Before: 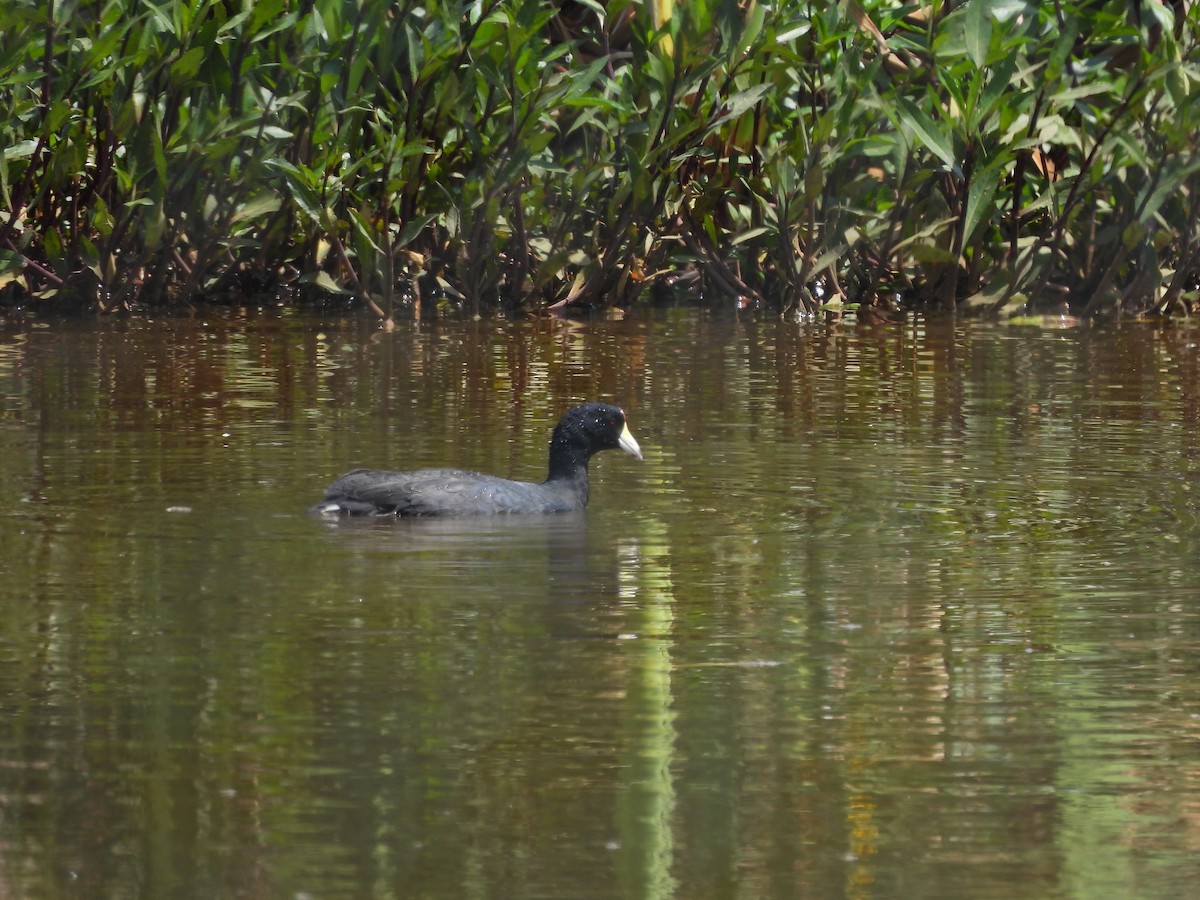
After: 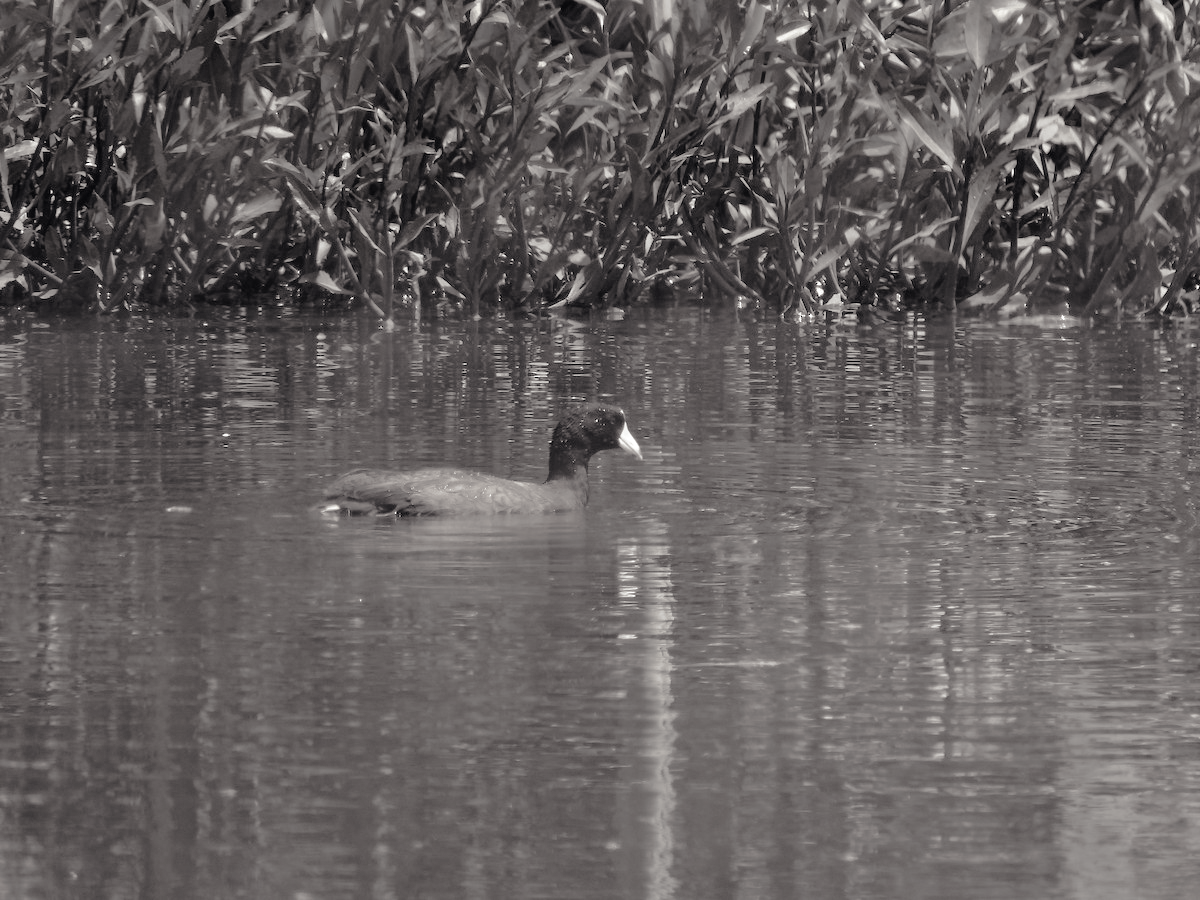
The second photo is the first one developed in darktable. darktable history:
tone curve: curves: ch0 [(0, 0) (0.003, 0.007) (0.011, 0.011) (0.025, 0.021) (0.044, 0.04) (0.069, 0.07) (0.1, 0.129) (0.136, 0.187) (0.177, 0.254) (0.224, 0.325) (0.277, 0.398) (0.335, 0.461) (0.399, 0.513) (0.468, 0.571) (0.543, 0.624) (0.623, 0.69) (0.709, 0.777) (0.801, 0.86) (0.898, 0.953) (1, 1)], preserve colors none
color look up table: target L [83.12, 88.47, 100.33, 82.76, 75.52, 61.6, 68.22, 44.65, 38.57, 36.99, 23.39, 12.23, 200.9, 103.21, 80.7, 66.95, 66.22, 46.9, 58.07, 50.12, 64.34, 65.85, 52.72, 37.99, 26.21, 4.686, 100.33, 82.05, 84.55, 89.57, 77.34, 90.24, 88.1, 69.23, 82.43, 50.55, 46.9, 59.5, 65.11, 31.68, 27.92, 40.29, 89.57, 85.35, 70.31, 71.07, 51.1, 81.35, 52.15], target a [0.171, 0.049, -0.516, 0.179, 0.363, 1.255, 0.955, 2.412, 2.106, 2.137, 0.86, 1.015, 0, 0, 0.104, 0.624, 0.808, 2.301, 2.342, 2.274, 0.814, 0.809, 2.797, 2.586, 1.481, 0.276, -0.516, 0.188, 0.222, 0.406, 0.4, 0.429, 0.085, 0.662, 0.312, 2.568, 2.301, 1.482, 0.947, 1.584, 2.035, 1.915, 0.406, 0.345, 0.513, 0.281, 2.291, 0.337, 2.732], target b [2.249, 1.572, 9.898, 2.252, 3.627, 3.178, 2.149, 1.706, 0.9, 2.08, 0.306, -0.091, -0.001, -0.002, 1.954, 3.108, 3.154, 2.004, 3.172, 1.936, 3.173, 3.158, 2.355, 1.042, 0.538, -1.072, 9.898, 2.141, 1.711, 1.252, 2.918, 1.187, 1.664, 3.258, 1.755, 2.486, 2.004, 2.969, 2.64, 0.647, 0.221, 1.416, 1.252, 1.288, 2.921, 3.586, 1.691, 1.447, 2.51], num patches 49
